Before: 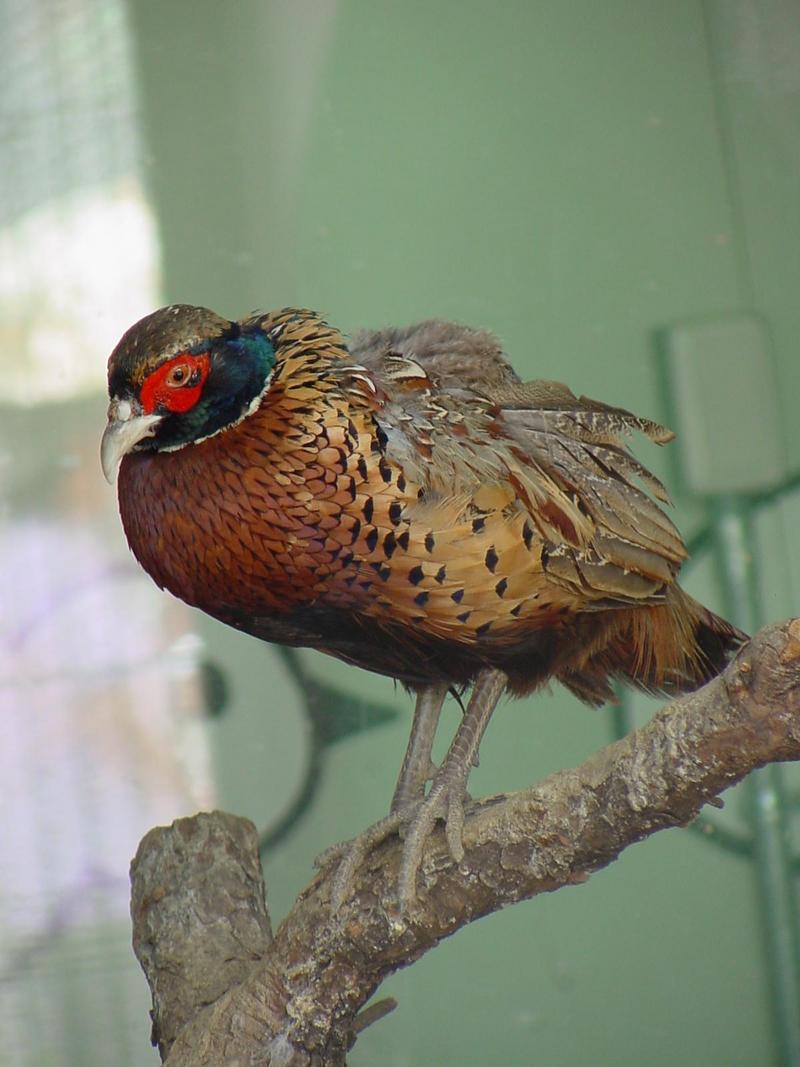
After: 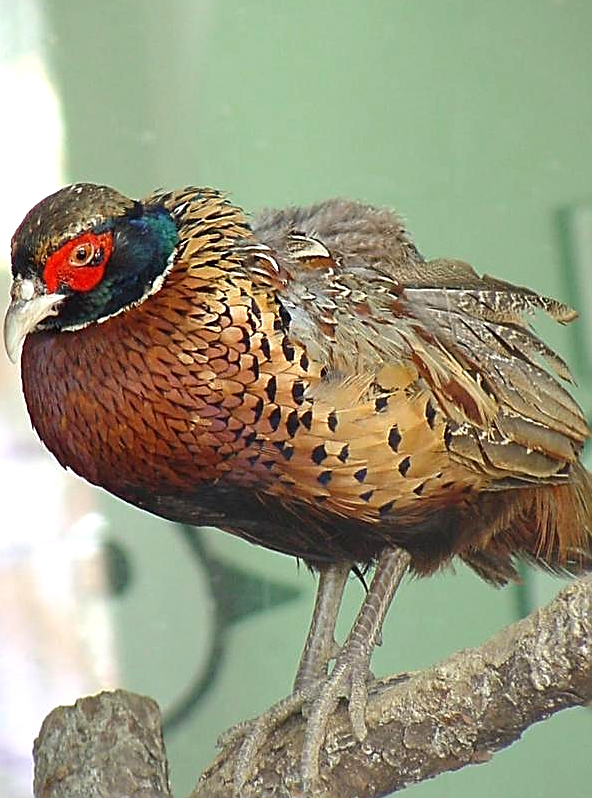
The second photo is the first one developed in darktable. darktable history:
sharpen: amount 1.015
crop and rotate: left 12.229%, top 11.368%, right 13.694%, bottom 13.781%
exposure: black level correction 0, exposure 0.698 EV, compensate highlight preservation false
